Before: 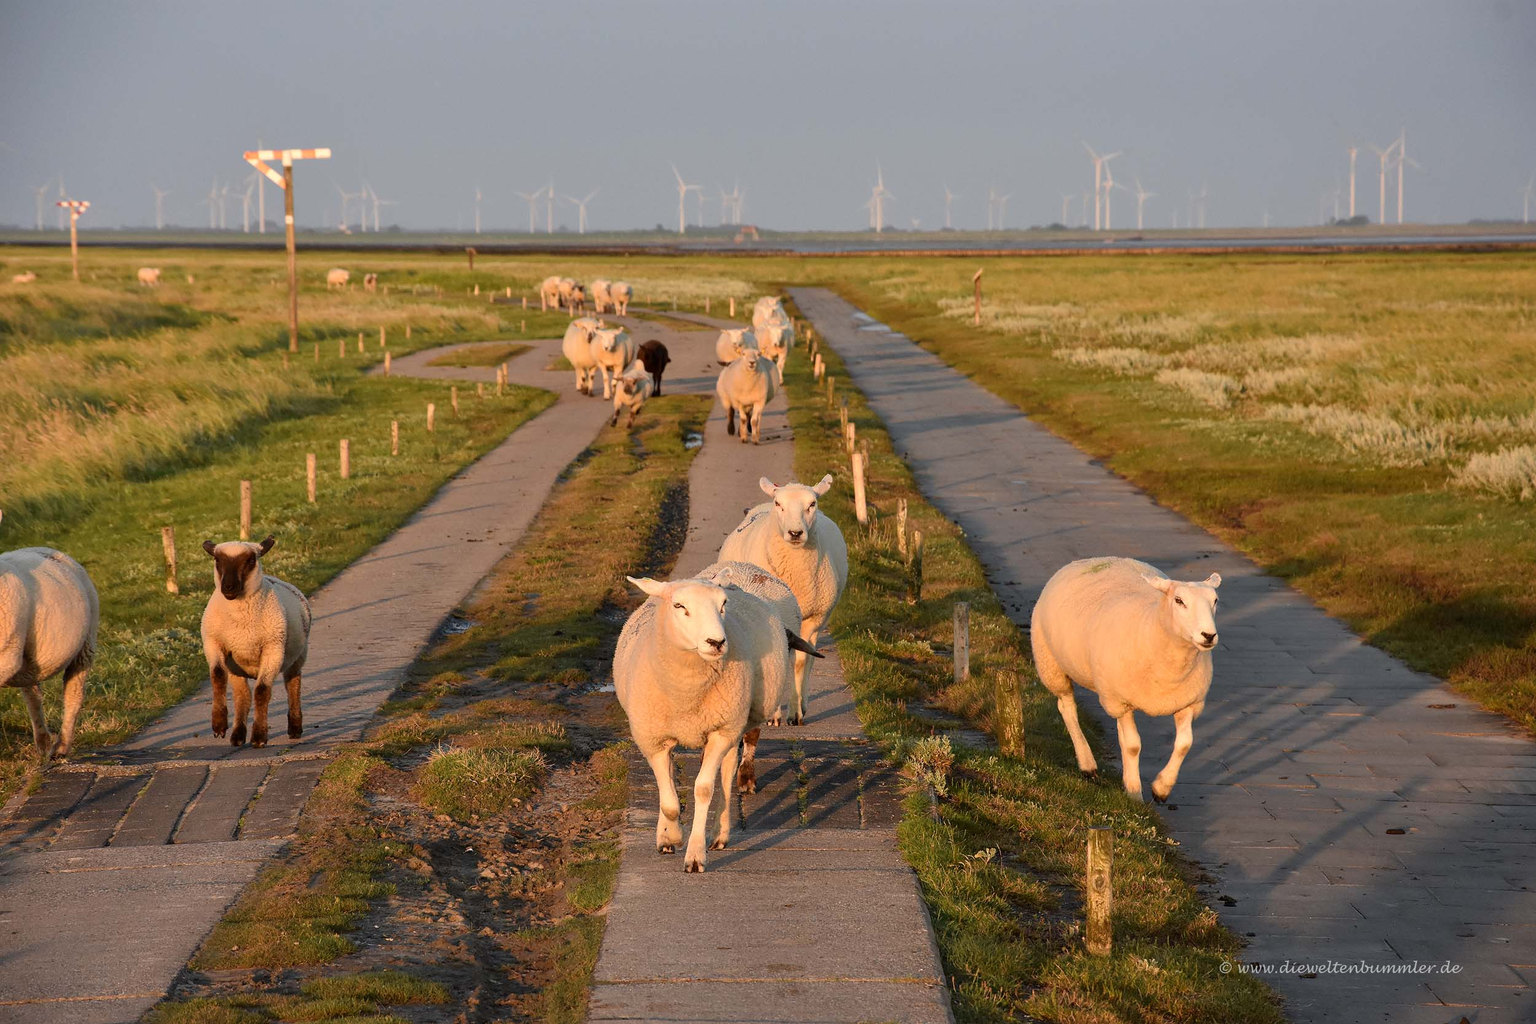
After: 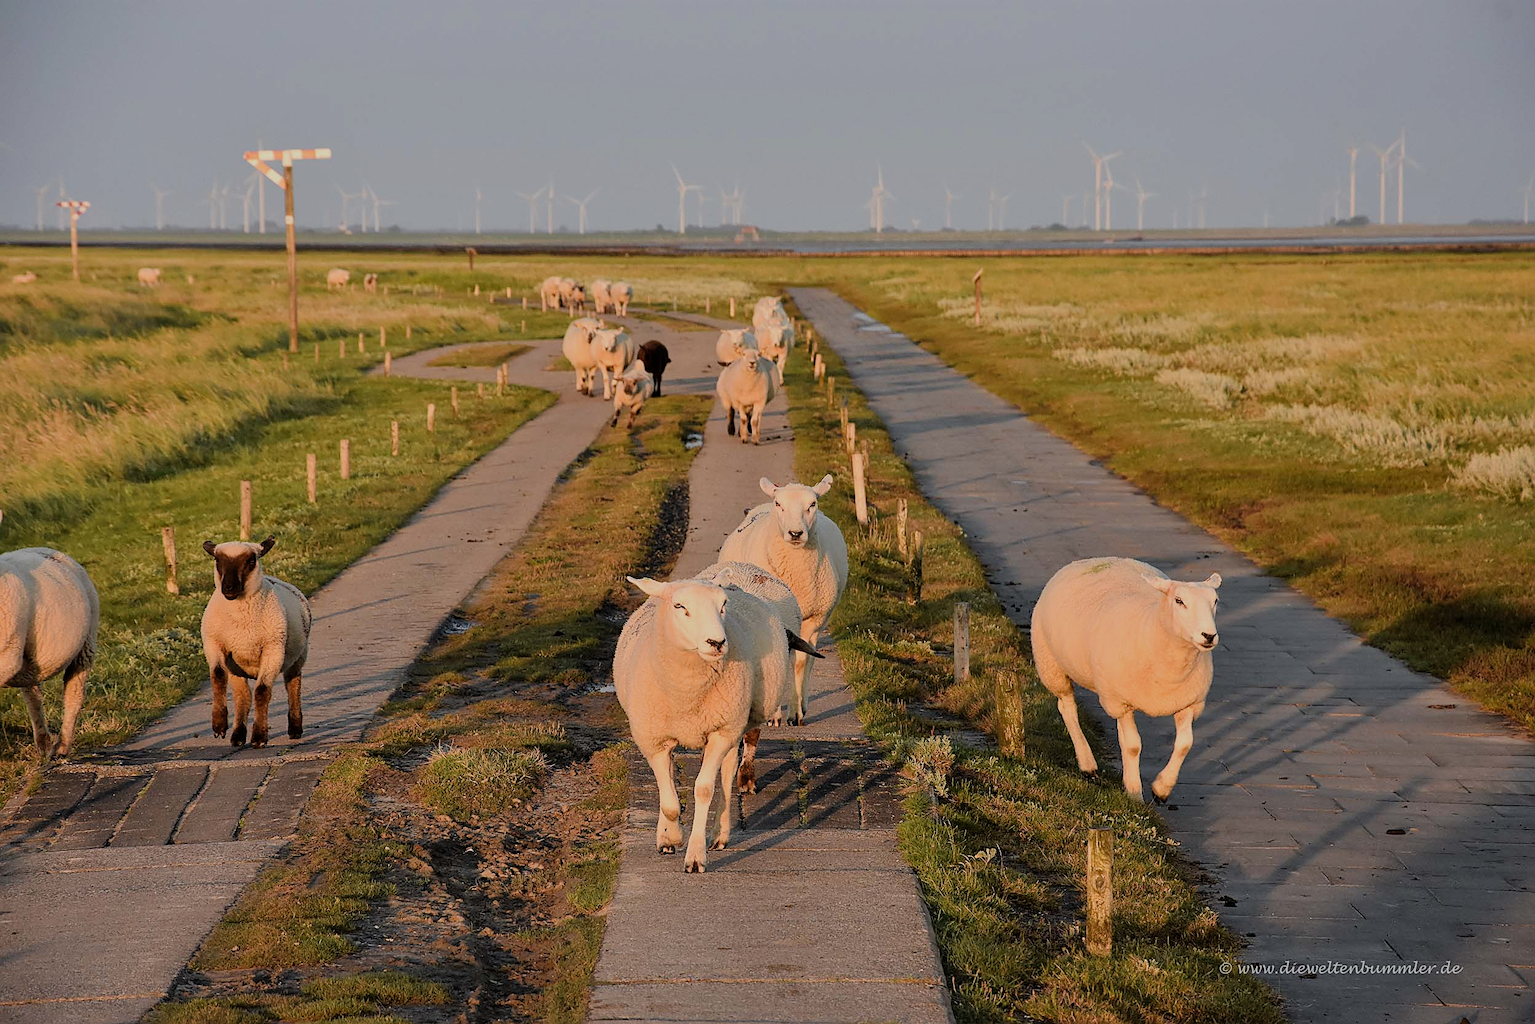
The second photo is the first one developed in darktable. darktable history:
sharpen: on, module defaults
filmic rgb: black relative exposure -7.65 EV, white relative exposure 4.56 EV, hardness 3.61
shadows and highlights: shadows 25, highlights -25
